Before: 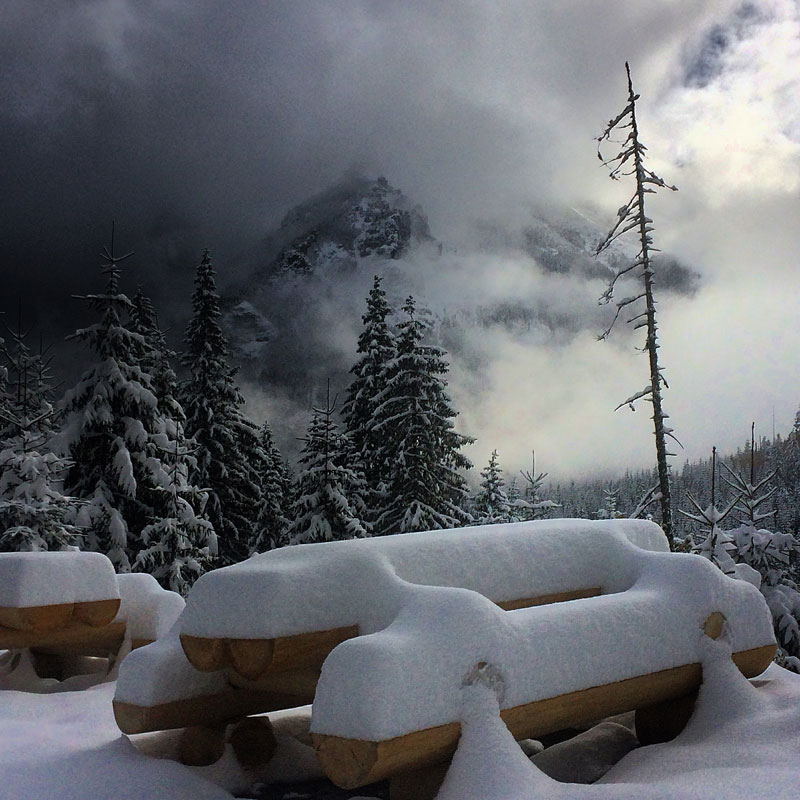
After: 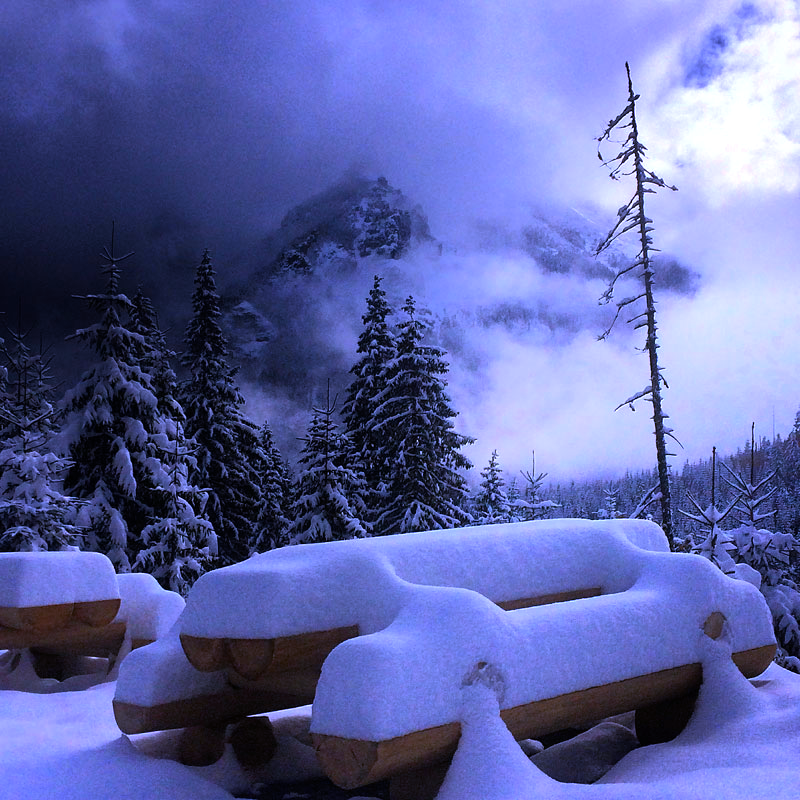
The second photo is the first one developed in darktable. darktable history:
color balance: contrast 8.5%, output saturation 105%
white balance: red 0.98, blue 1.61
